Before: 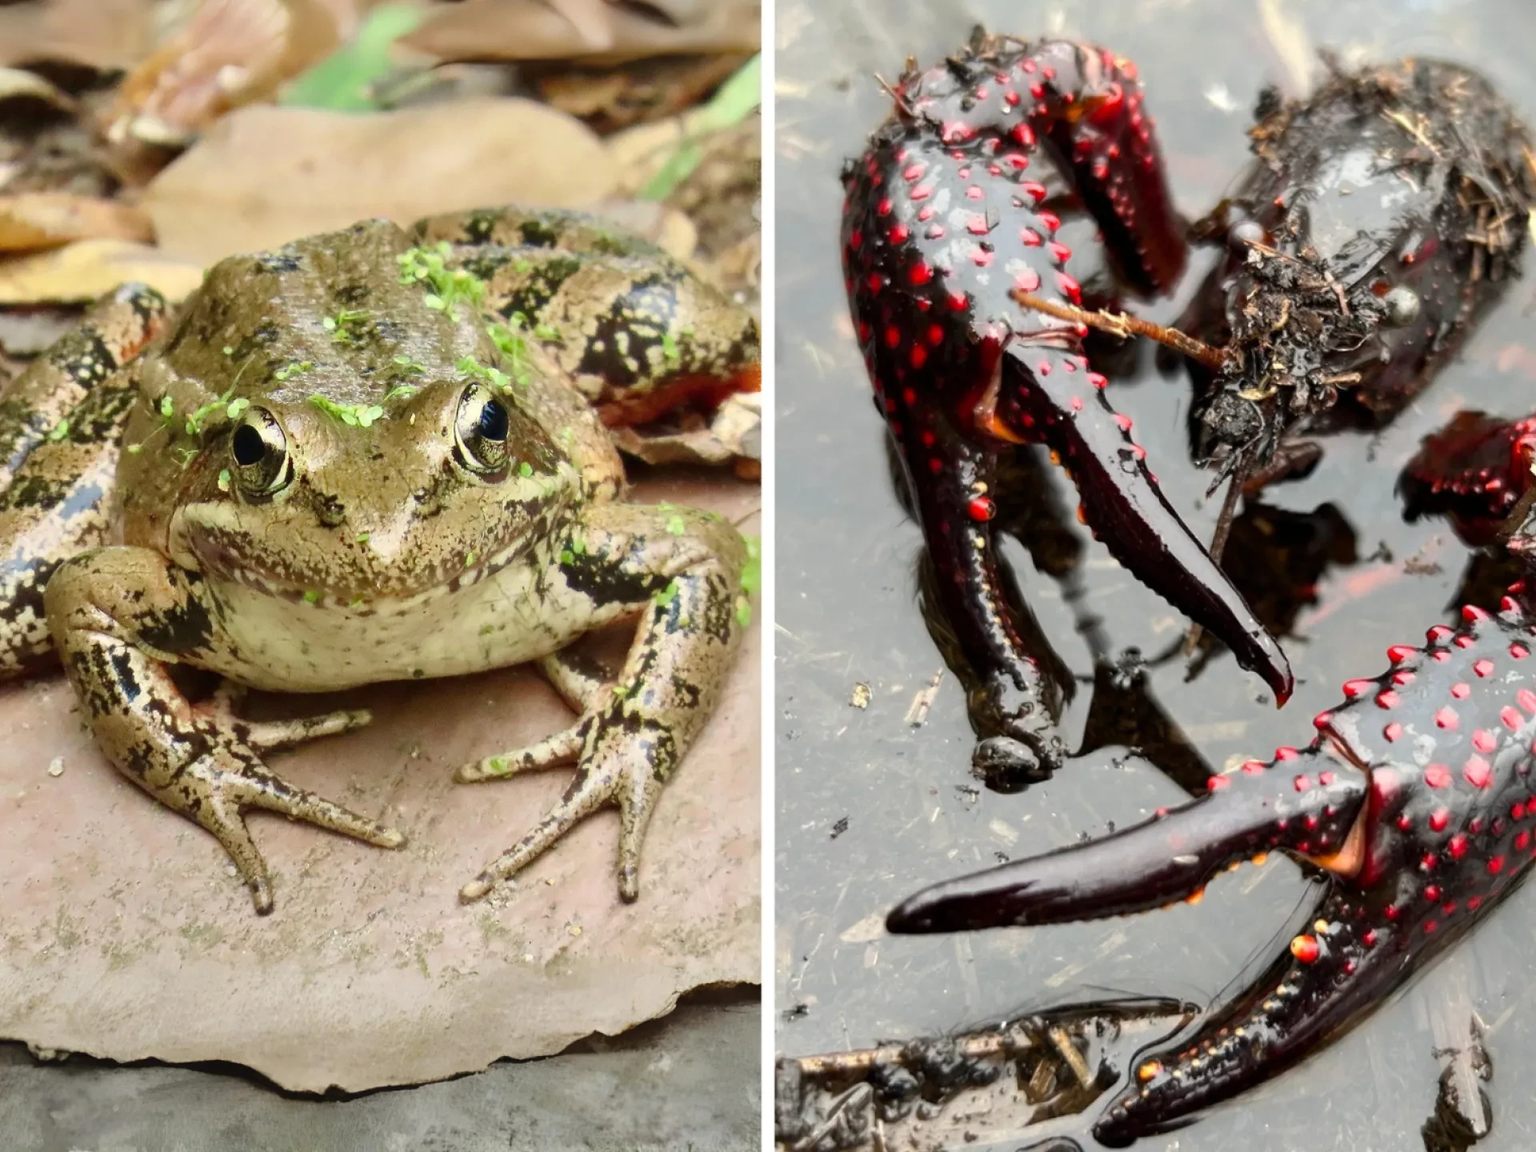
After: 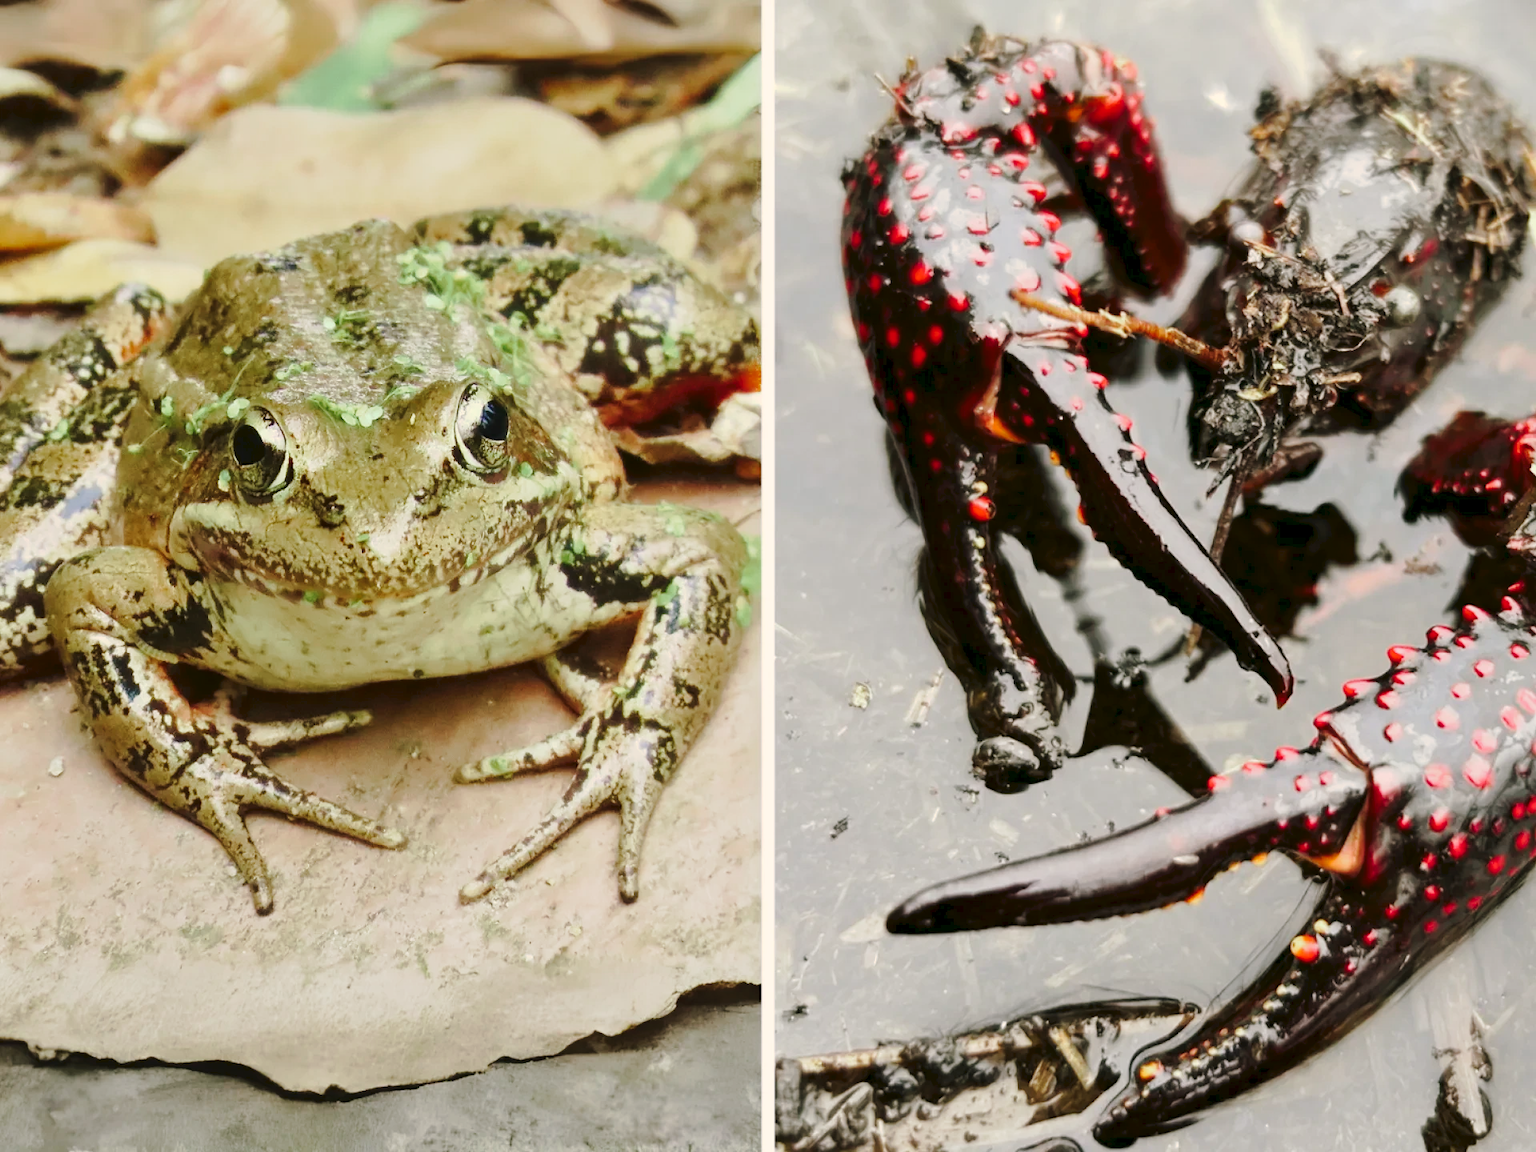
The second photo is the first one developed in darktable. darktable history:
tone curve: curves: ch0 [(0, 0) (0.003, 0.031) (0.011, 0.041) (0.025, 0.054) (0.044, 0.06) (0.069, 0.083) (0.1, 0.108) (0.136, 0.135) (0.177, 0.179) (0.224, 0.231) (0.277, 0.294) (0.335, 0.378) (0.399, 0.463) (0.468, 0.552) (0.543, 0.627) (0.623, 0.694) (0.709, 0.776) (0.801, 0.849) (0.898, 0.905) (1, 1)], preserve colors none
color look up table: target L [91.84, 87.18, 83.18, 84.51, 78.12, 66.84, 69.69, 65.51, 52.49, 54.28, 44.97, 33.95, 21.59, 201.32, 79.05, 74.37, 69.53, 55.58, 52.25, 51.73, 48.88, 44.65, 42.5, 30.85, 21.11, 14.21, 86.16, 68.2, 70.29, 62.41, 71.76, 63.07, 52.16, 47.05, 44.23, 40.03, 38.75, 29.97, 23.75, 14.79, 4.64, 96.84, 94.04, 89.07, 76.03, 66.27, 54.86, 43.39, 3.23], target a [-14.69, -26.39, -38.37, -6.431, -43.82, -11.23, -18.37, -29.14, -43.49, -15.49, -23.19, -25.07, -15.82, 0, 14.74, 39.31, 32.48, 46.58, 39.06, 62.26, 4.926, 8.393, 63.8, 6.453, 35.76, 26.38, 21.06, 16.63, 36.25, 66.66, 55.86, 13.06, 67.49, 30.85, 67.29, 18.23, 46.83, 4.738, 34.2, 29.02, 11.72, -0.585, -45.84, -26.15, -3.536, -19.3, -7.534, -23.99, -6.982], target b [45.57, 22.76, 36.98, 16.57, 26.55, 57.25, 2.936, 8.524, 37.47, 26.78, 34.12, 25.56, 19.09, -0.001, 57.97, 10.75, 47.8, 58.41, 30.05, 39.14, 48.02, 35.78, 54.08, 6.727, 34.43, 8.974, -14.13, 0.836, -31.13, -16.23, -34.66, -46.89, 1.047, -22.47, -27.99, -54.84, -49.37, -21.37, -20.64, -43.29, -17.96, 6.202, -10.44, -8.61, -21.18, -24, -40.18, -3.843, 2.805], num patches 49
